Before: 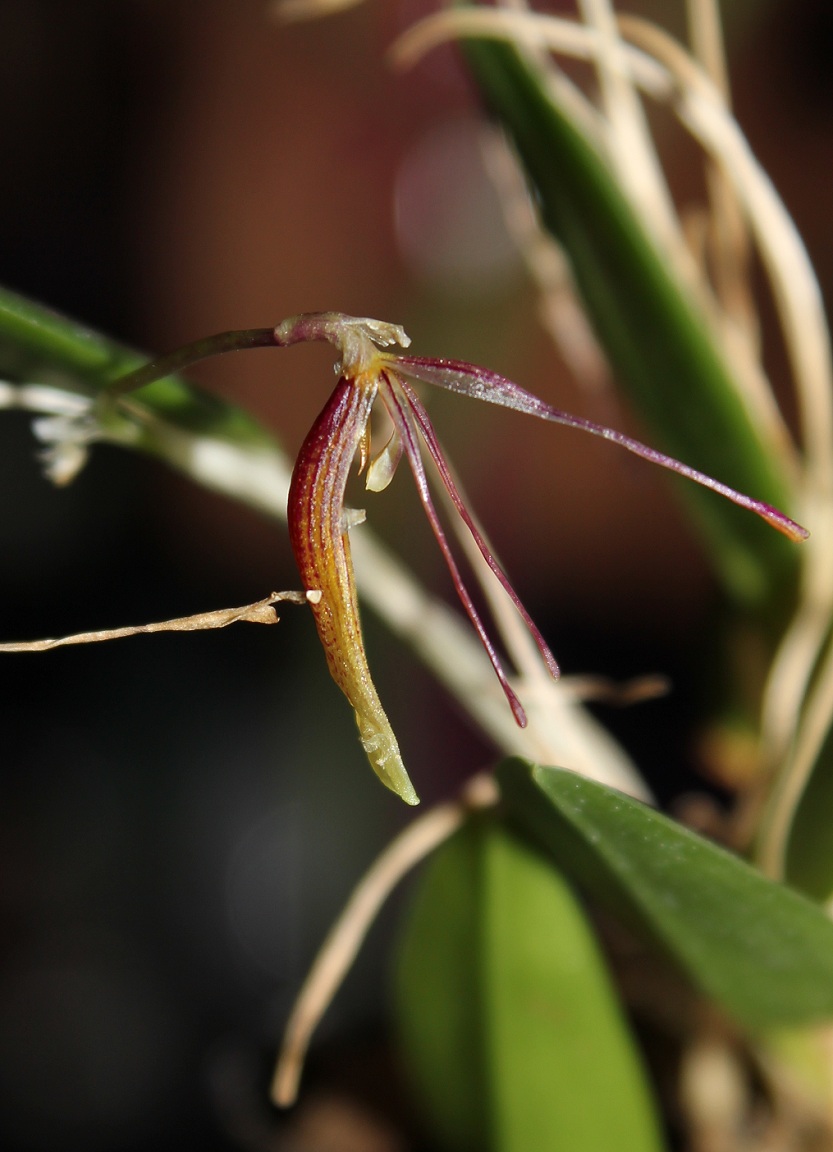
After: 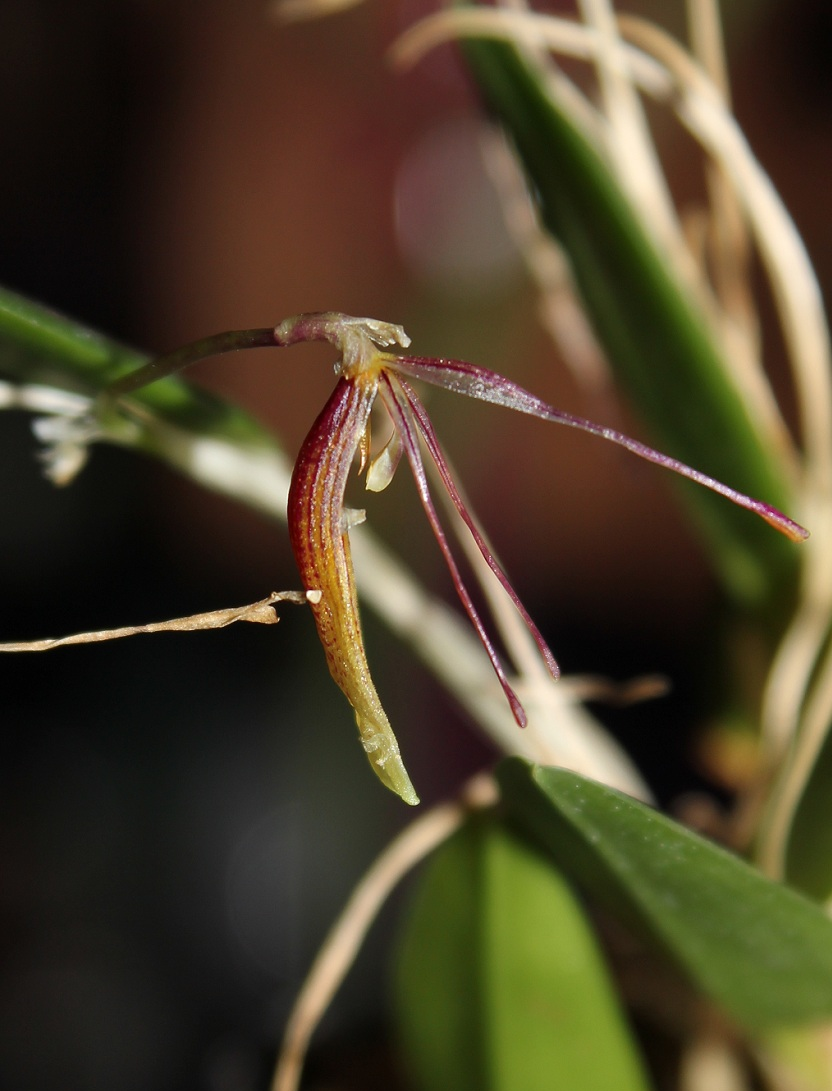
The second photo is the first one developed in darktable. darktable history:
crop and rotate: top 0.01%, bottom 5.202%
tone curve: color space Lab, independent channels, preserve colors none
